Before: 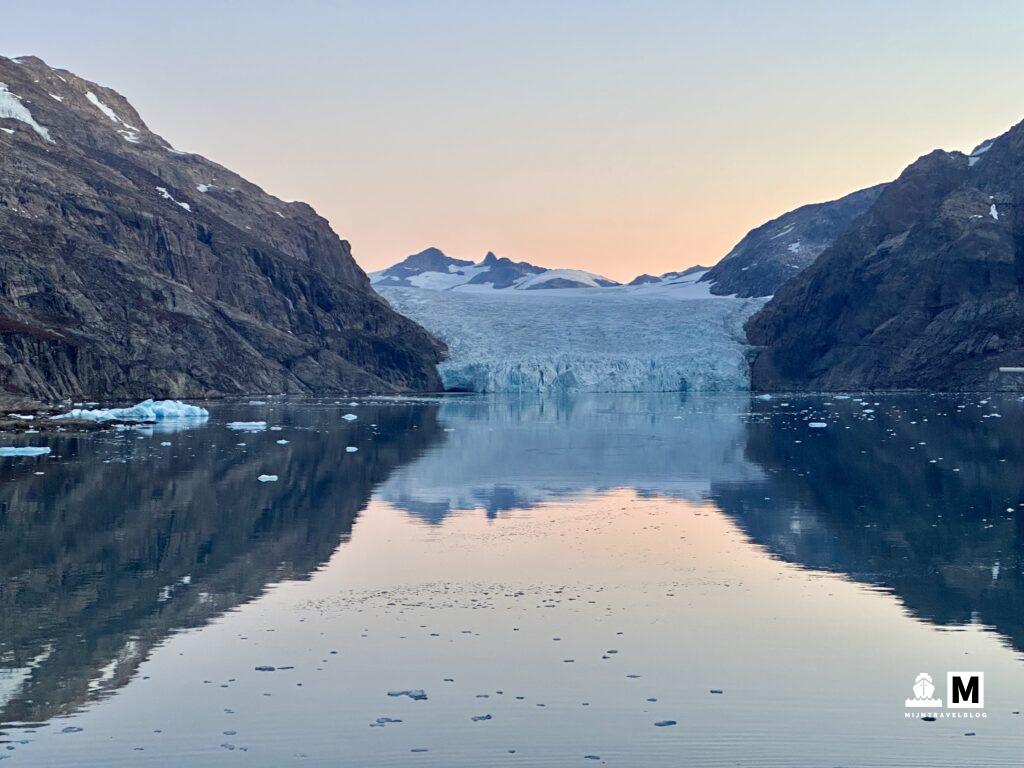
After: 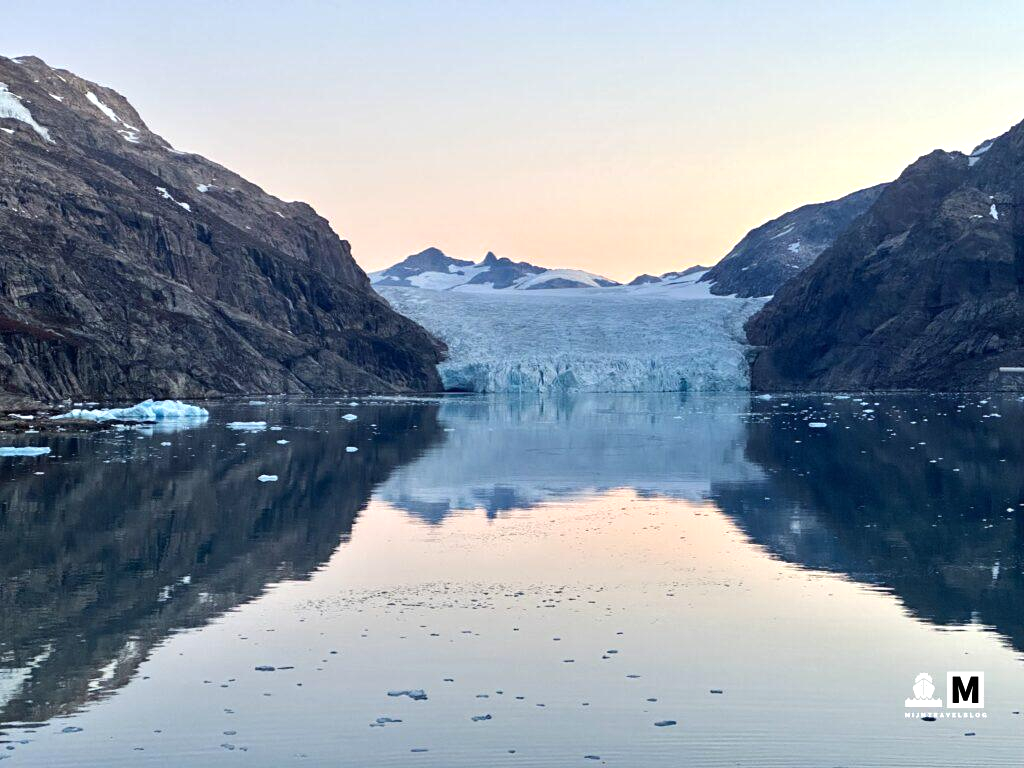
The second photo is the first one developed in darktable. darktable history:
tone equalizer: -8 EV -0.427 EV, -7 EV -0.418 EV, -6 EV -0.322 EV, -5 EV -0.224 EV, -3 EV 0.194 EV, -2 EV 0.309 EV, -1 EV 0.4 EV, +0 EV 0.396 EV, edges refinement/feathering 500, mask exposure compensation -1.57 EV, preserve details no
